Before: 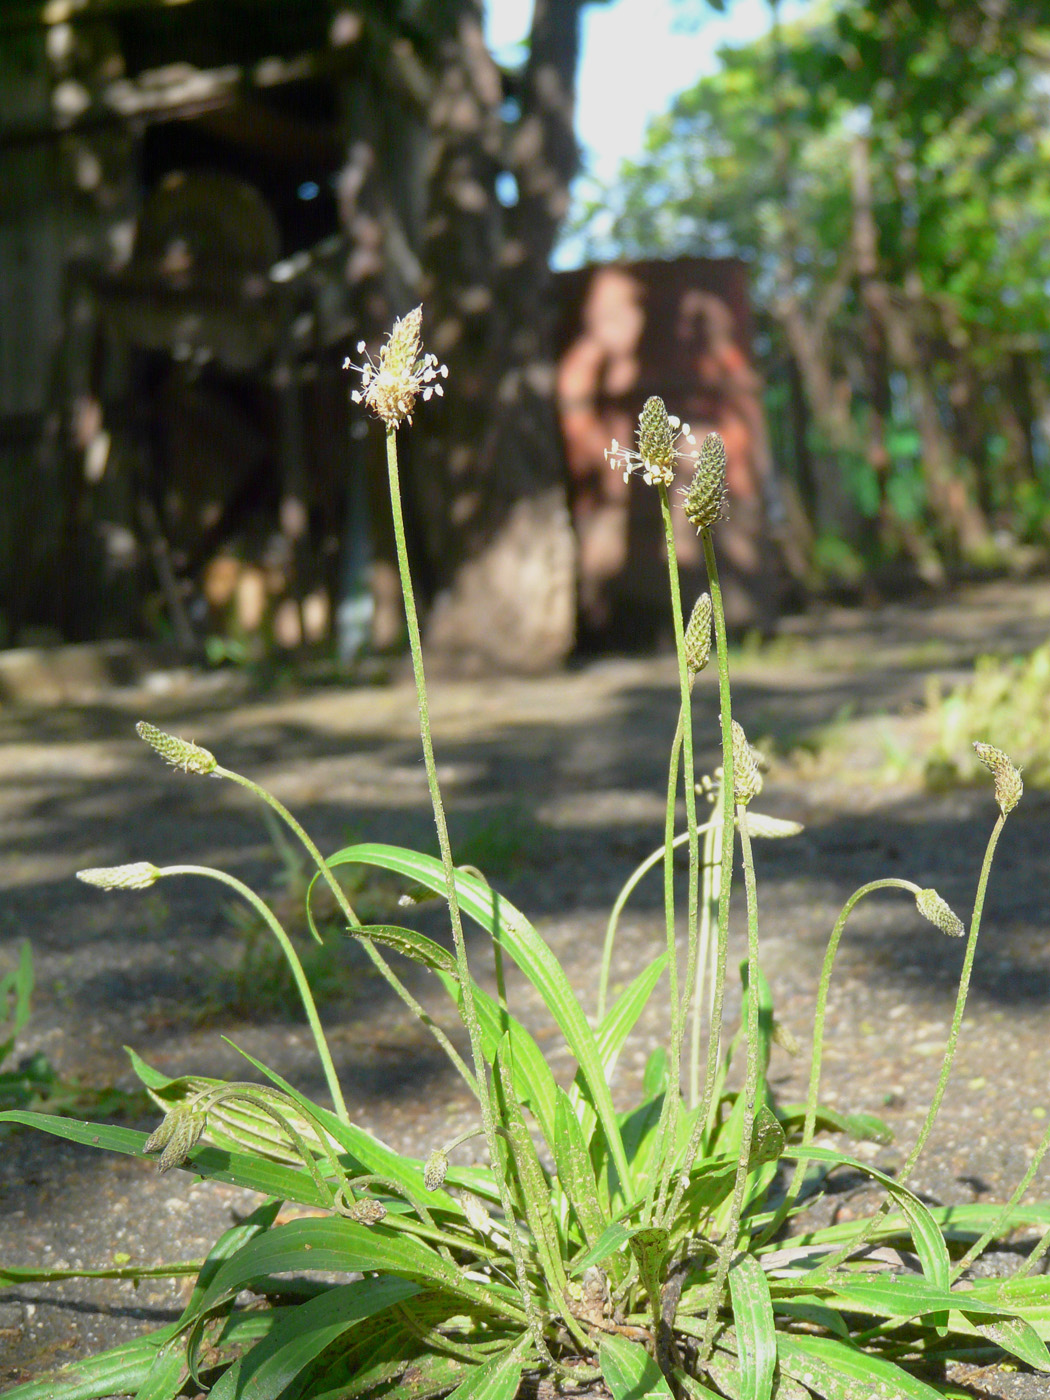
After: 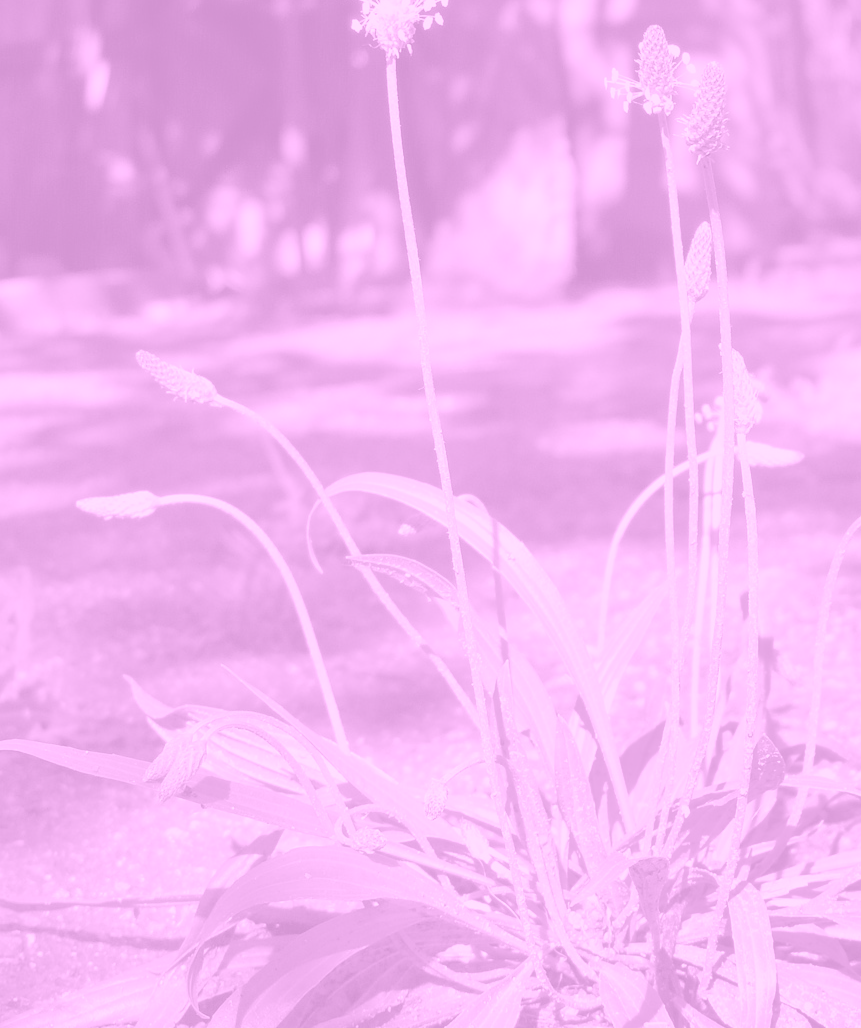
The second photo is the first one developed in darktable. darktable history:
vibrance: vibrance 100%
crop: top 26.531%, right 17.959%
shadows and highlights: shadows 19.13, highlights -83.41, soften with gaussian
color balance rgb: hue shift 180°, global vibrance 50%, contrast 0.32%
colorize: hue 331.2°, saturation 75%, source mix 30.28%, lightness 70.52%, version 1
